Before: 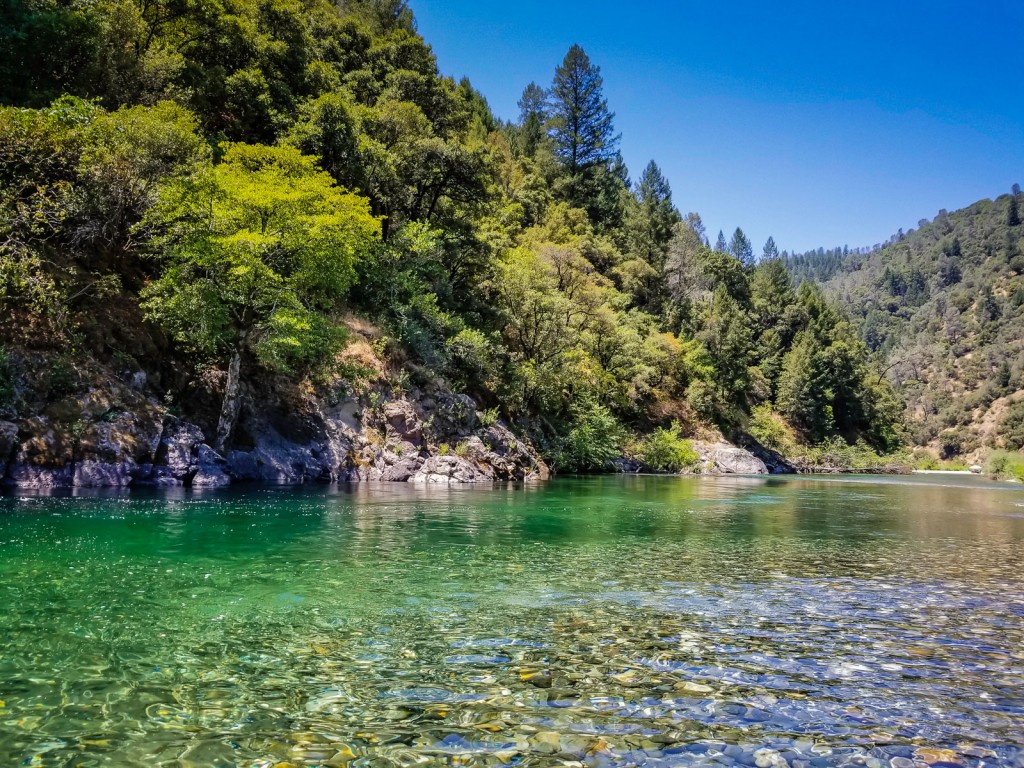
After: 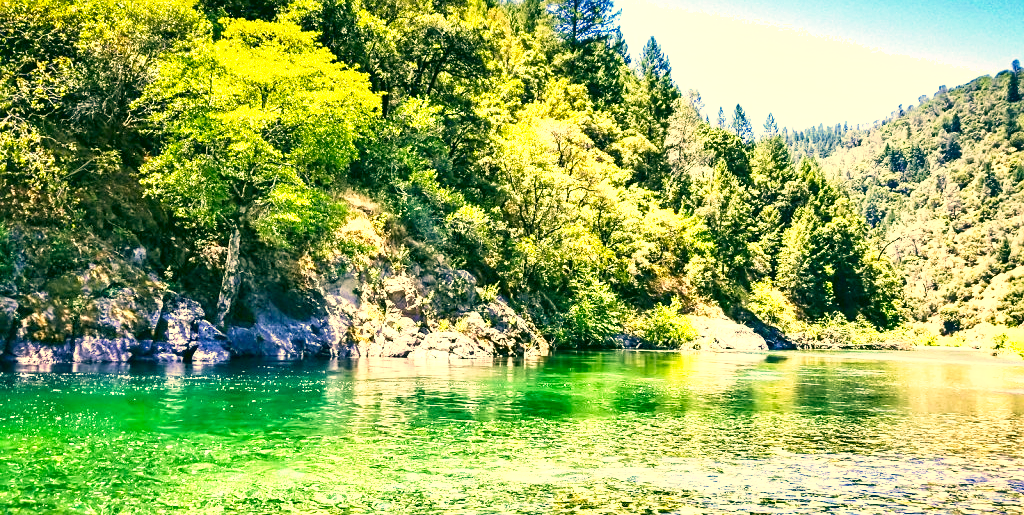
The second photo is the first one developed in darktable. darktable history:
crop: top 16.217%, bottom 16.707%
shadows and highlights: white point adjustment 0.042, soften with gaussian
velvia: strength 15.68%
color correction: highlights a* 5.62, highlights b* 33.22, shadows a* -25.22, shadows b* 3.74
sharpen: amount 0.206
color calibration: illuminant as shot in camera, x 0.358, y 0.373, temperature 4628.91 K
base curve: curves: ch0 [(0, 0) (0.688, 0.865) (1, 1)], preserve colors none
exposure: black level correction 0, exposure 1.62 EV, compensate highlight preservation false
